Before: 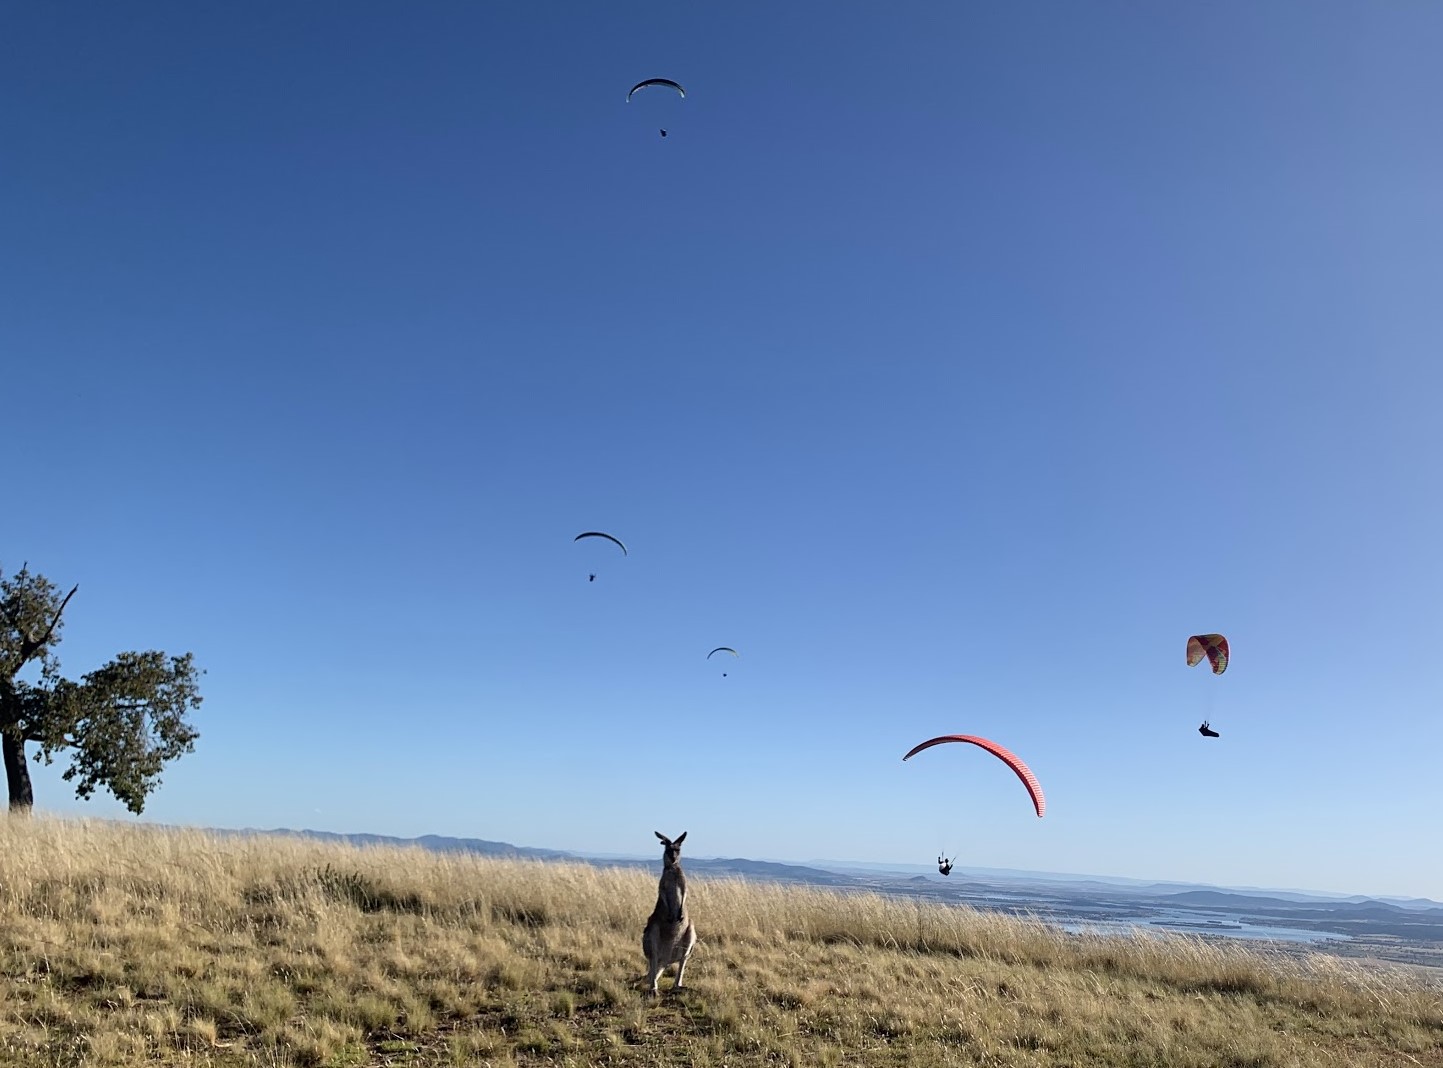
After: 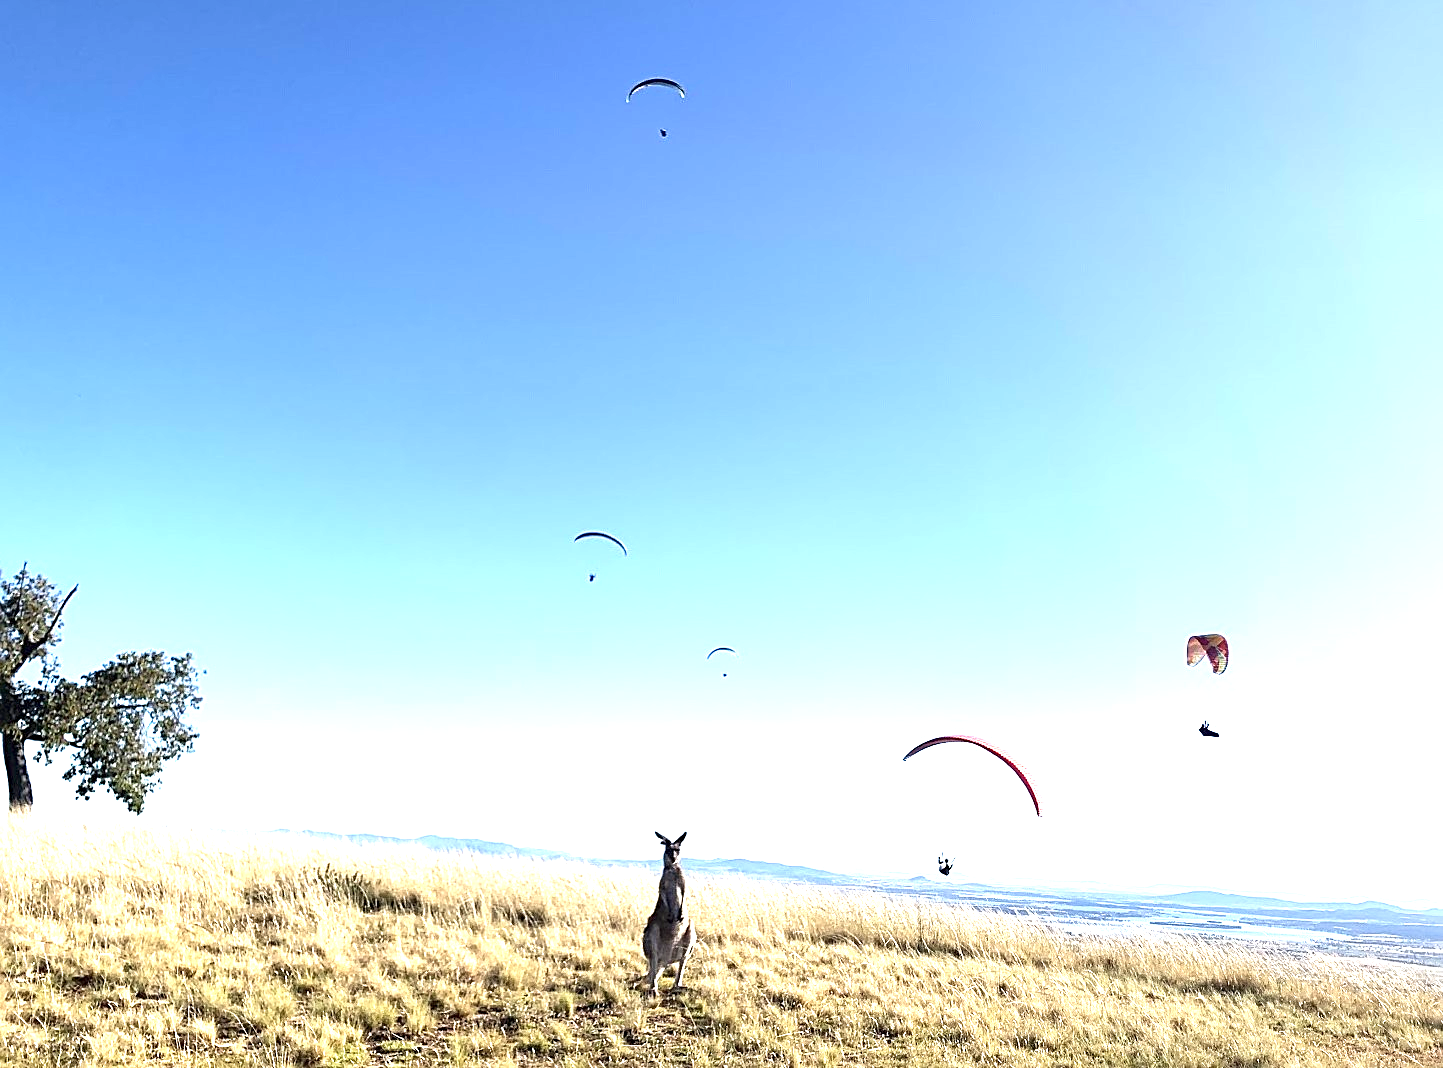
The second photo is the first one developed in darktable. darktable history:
sharpen: on, module defaults
exposure: black level correction 0, exposure 1.872 EV, compensate exposure bias true, compensate highlight preservation false
